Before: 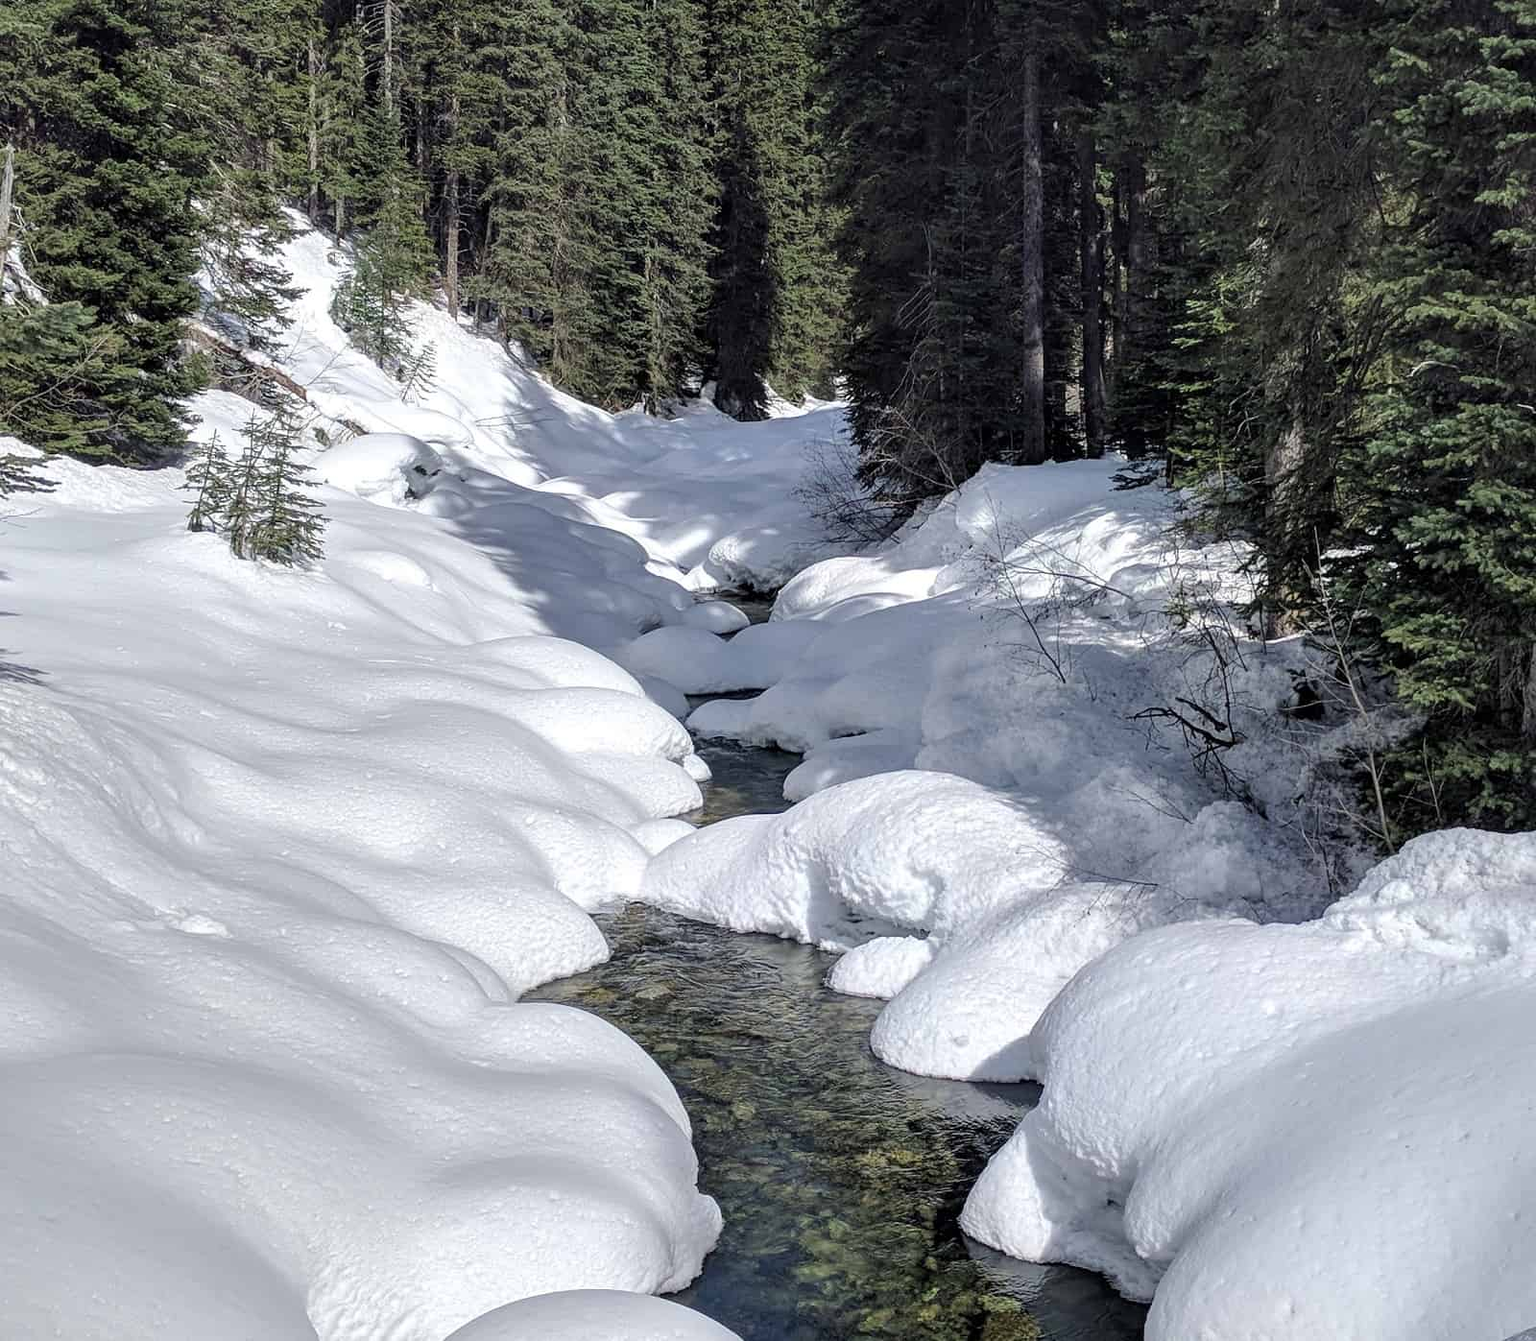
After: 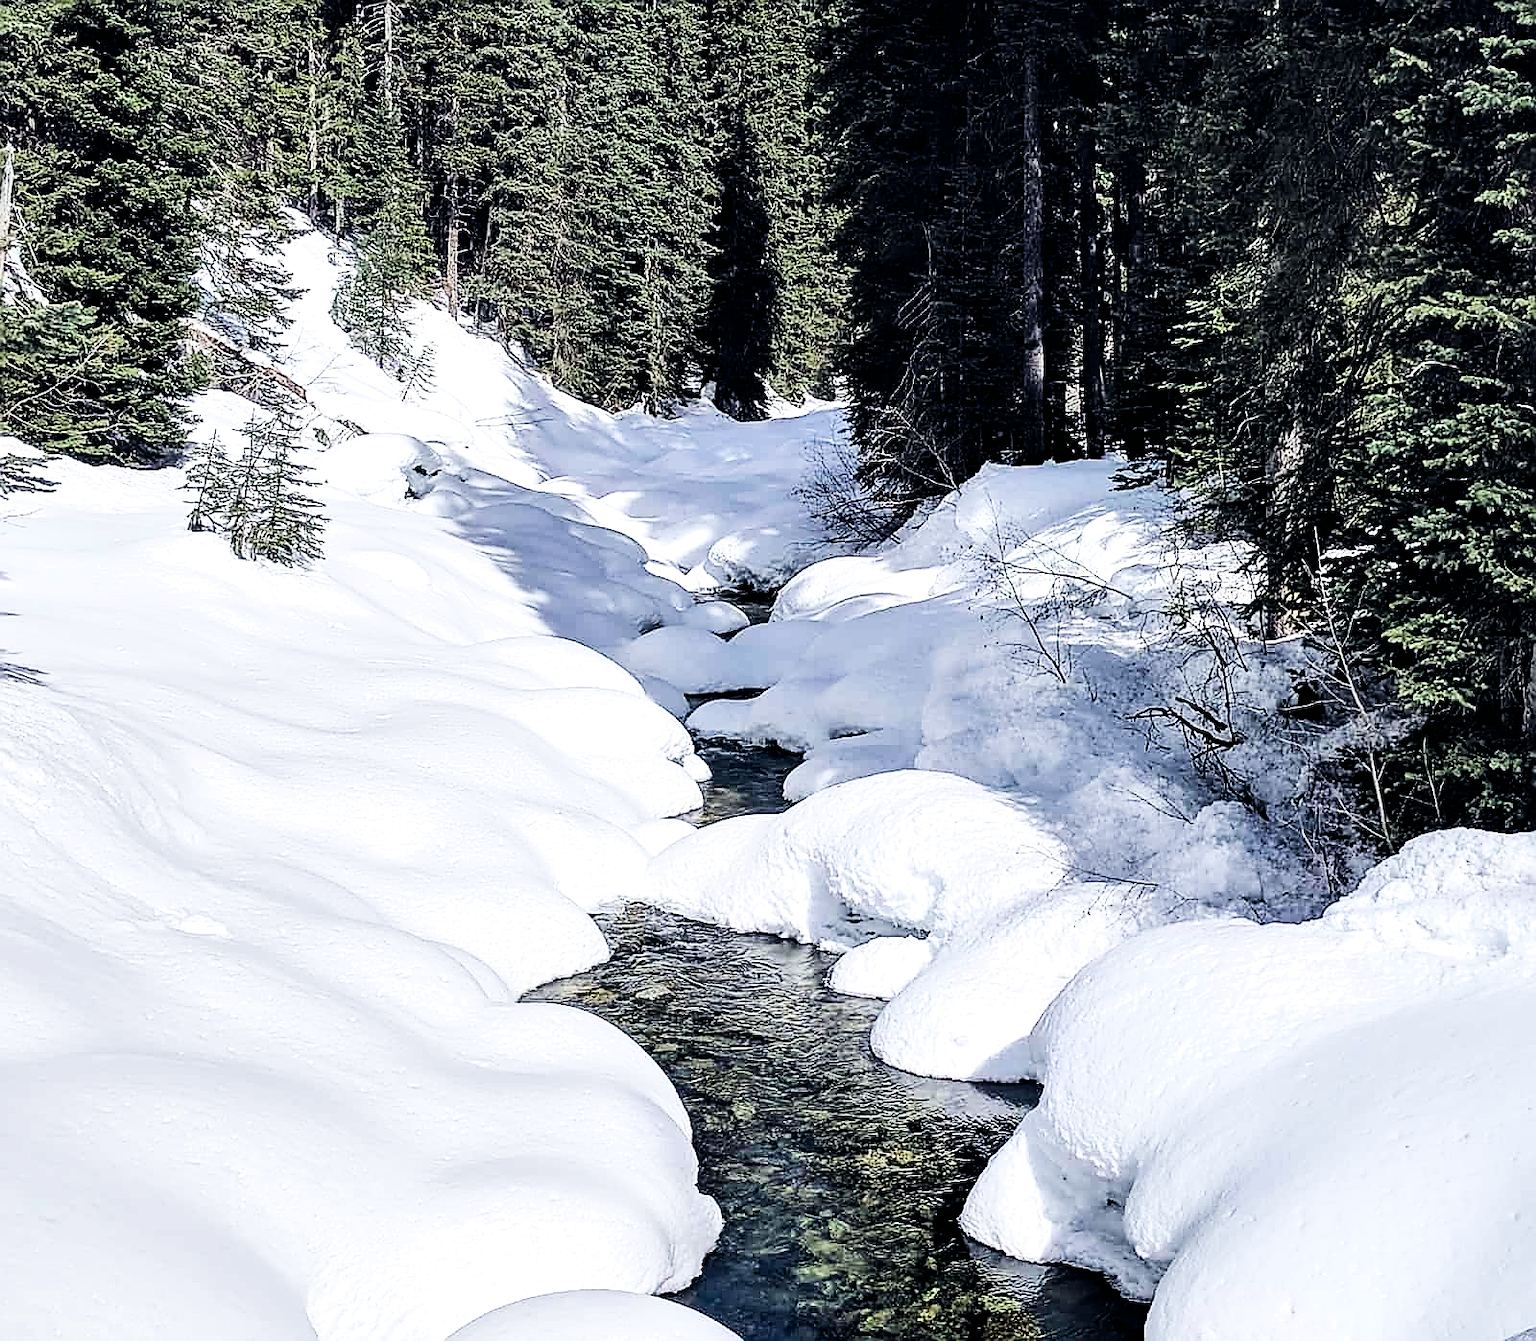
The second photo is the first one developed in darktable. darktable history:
color balance rgb: global offset › chroma 0.157%, global offset › hue 253.73°, perceptual saturation grading › global saturation 20%, perceptual saturation grading › highlights -25.187%, perceptual saturation grading › shadows 24.932%, perceptual brilliance grading › highlights 47.373%, perceptual brilliance grading › mid-tones 21.491%, perceptual brilliance grading › shadows -6.535%
sharpen: radius 1.363, amount 1.251, threshold 0.65
filmic rgb: black relative exposure -5.01 EV, white relative exposure 3.96 EV, threshold 3.03 EV, hardness 2.9, contrast 1.298, highlights saturation mix -9.02%, enable highlight reconstruction true
